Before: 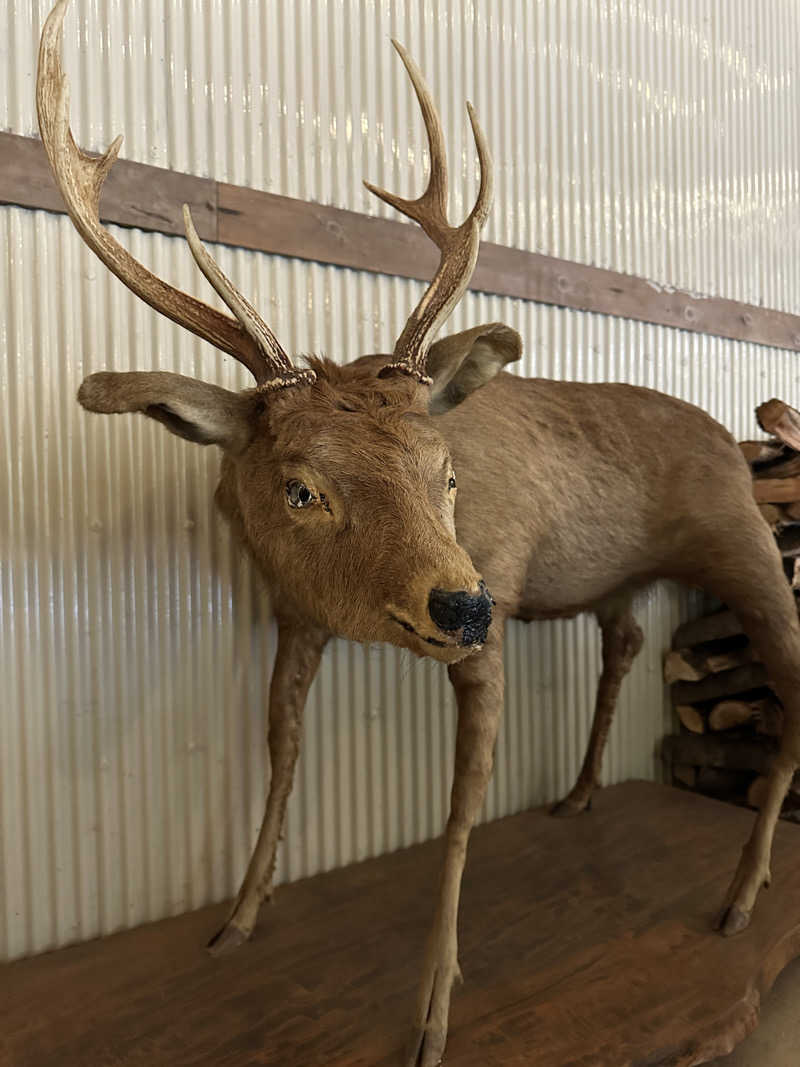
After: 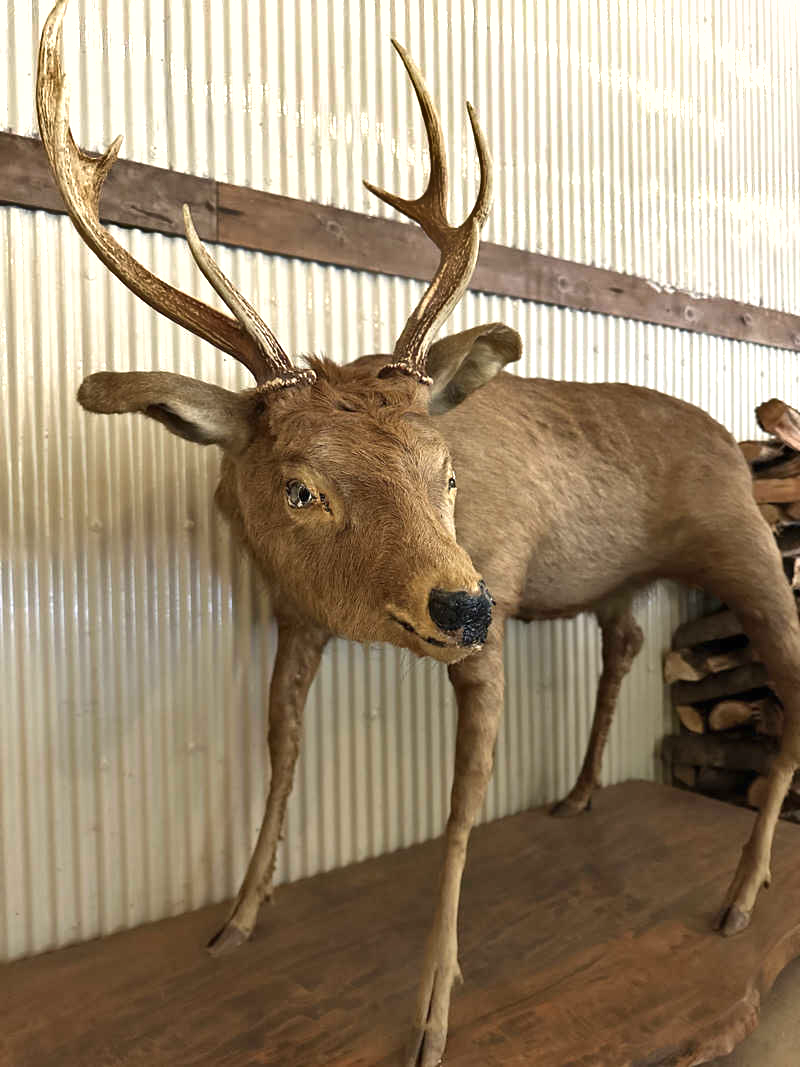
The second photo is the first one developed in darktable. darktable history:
shadows and highlights: soften with gaussian
exposure: black level correction 0, exposure 0.695 EV, compensate highlight preservation false
